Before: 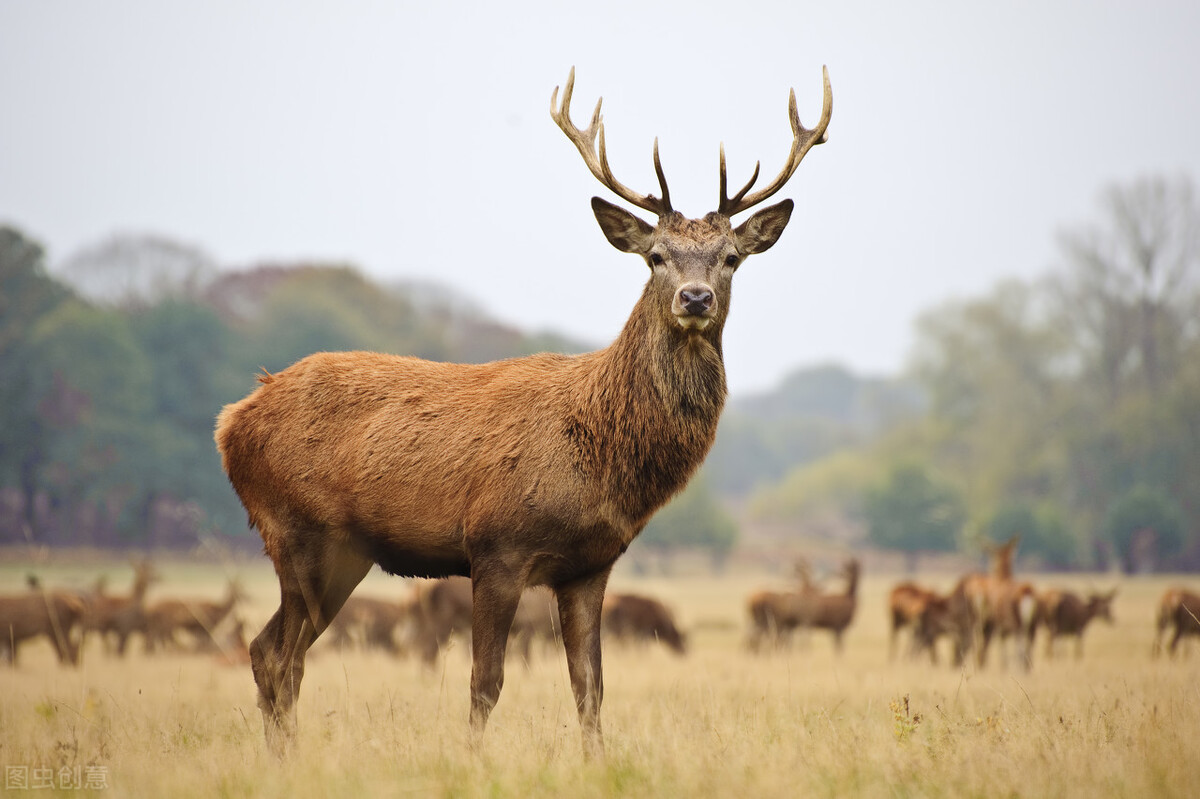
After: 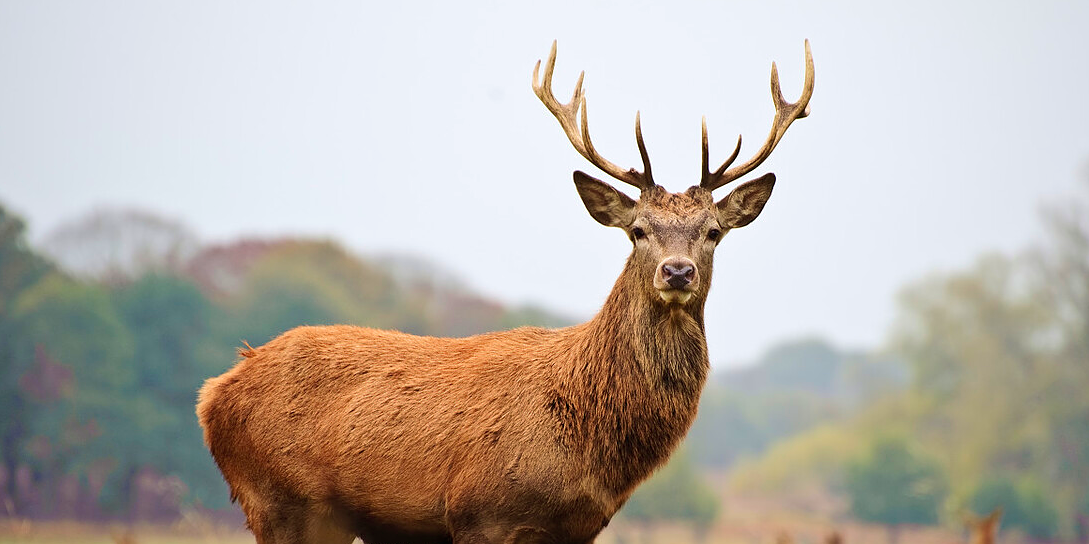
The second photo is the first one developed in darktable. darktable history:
sharpen: radius 0.98, amount 0.608
velvia: on, module defaults
crop: left 1.516%, top 3.371%, right 7.657%, bottom 28.468%
